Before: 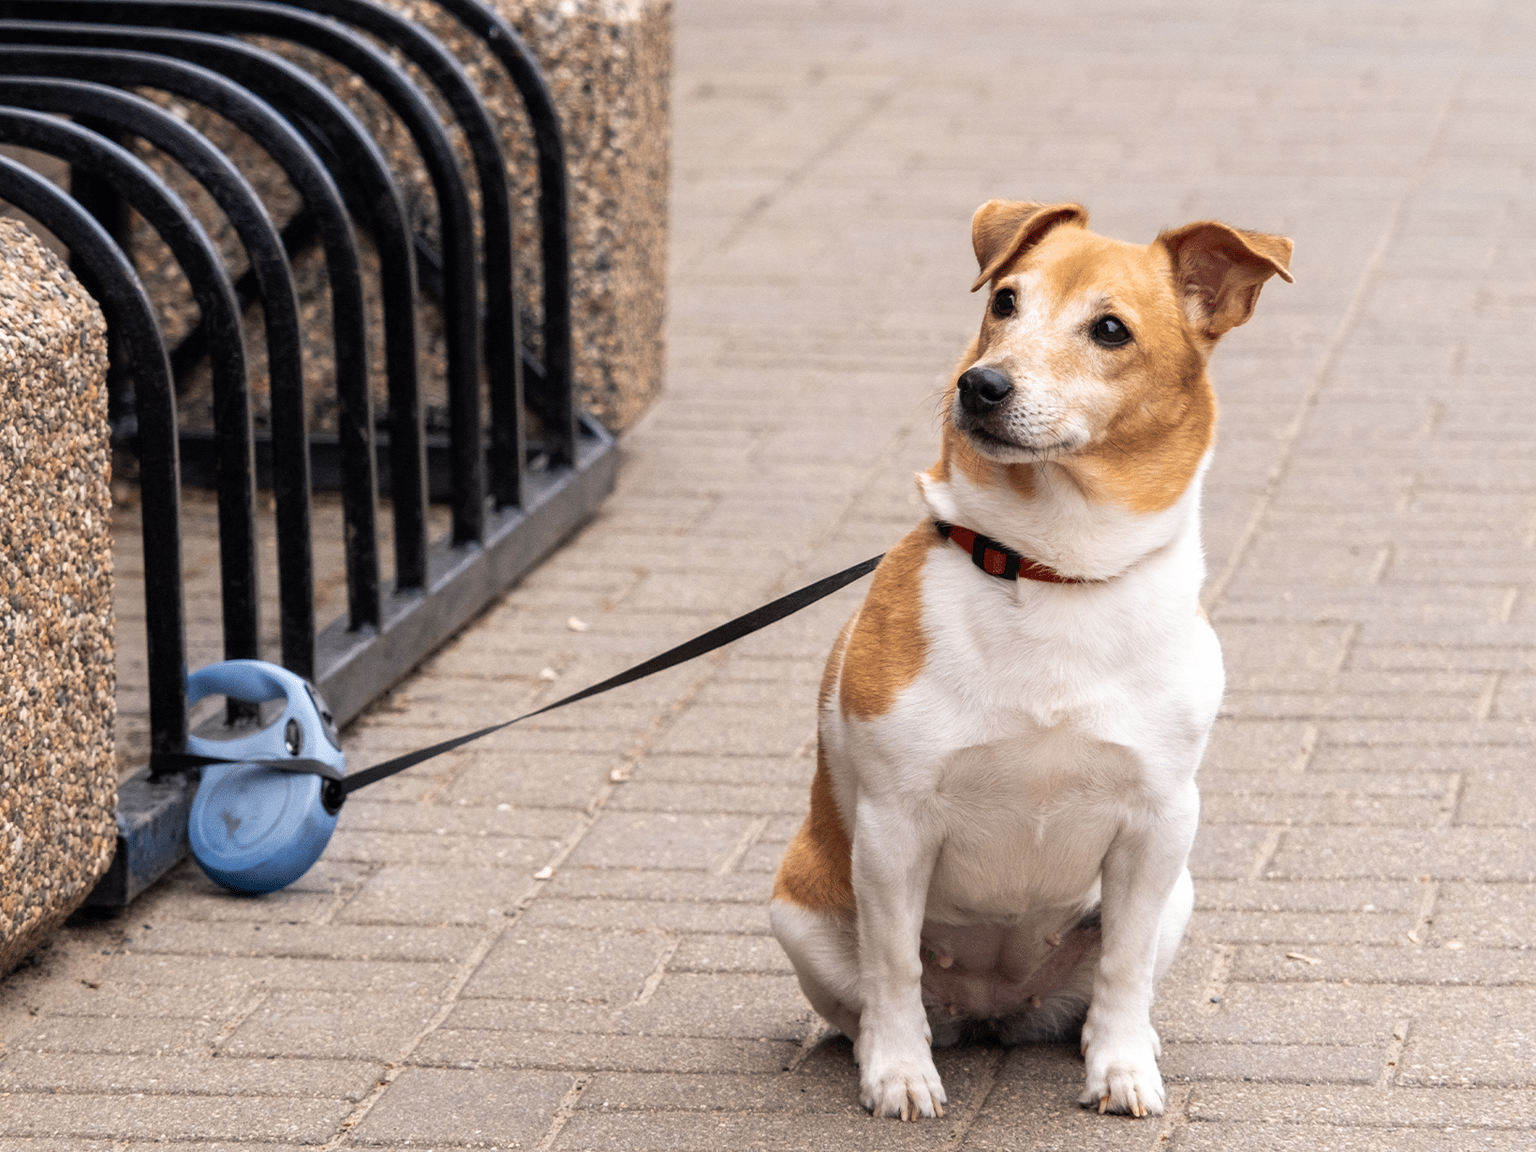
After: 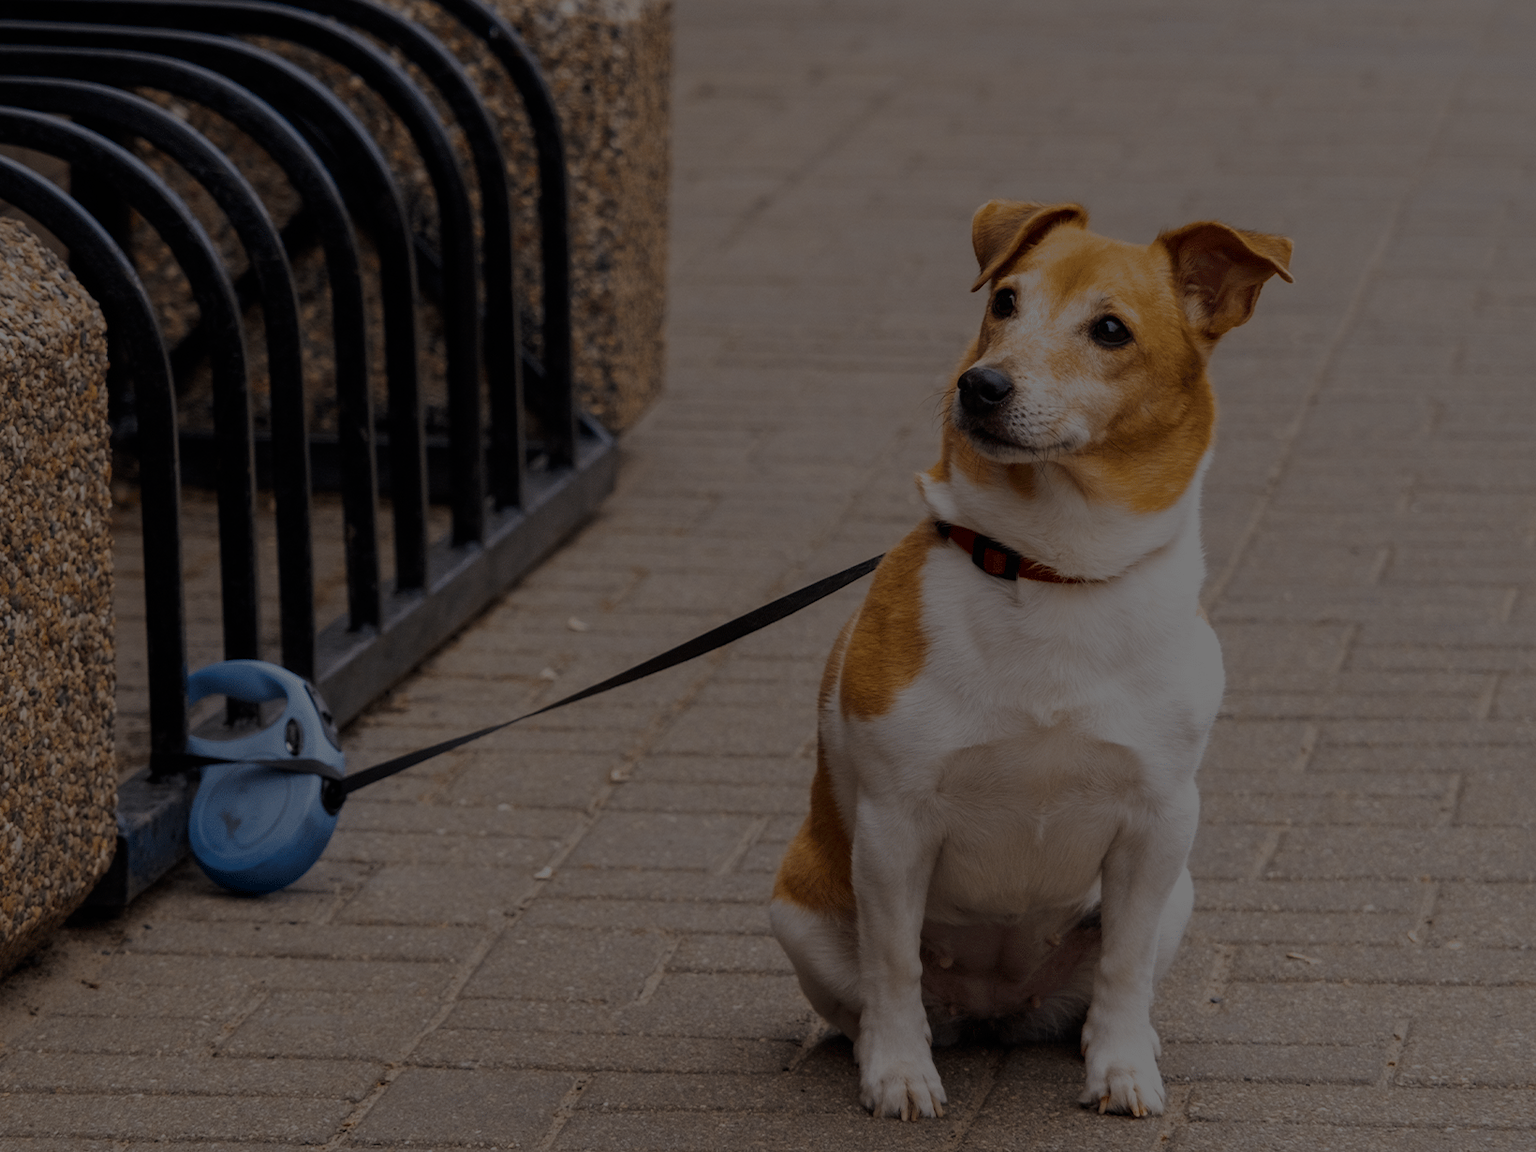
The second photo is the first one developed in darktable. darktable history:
exposure: exposure -2.429 EV, compensate highlight preservation false
tone equalizer: edges refinement/feathering 500, mask exposure compensation -1.57 EV, preserve details no
color balance rgb: power › hue 210.58°, perceptual saturation grading › global saturation 25.826%, global vibrance 9.916%
